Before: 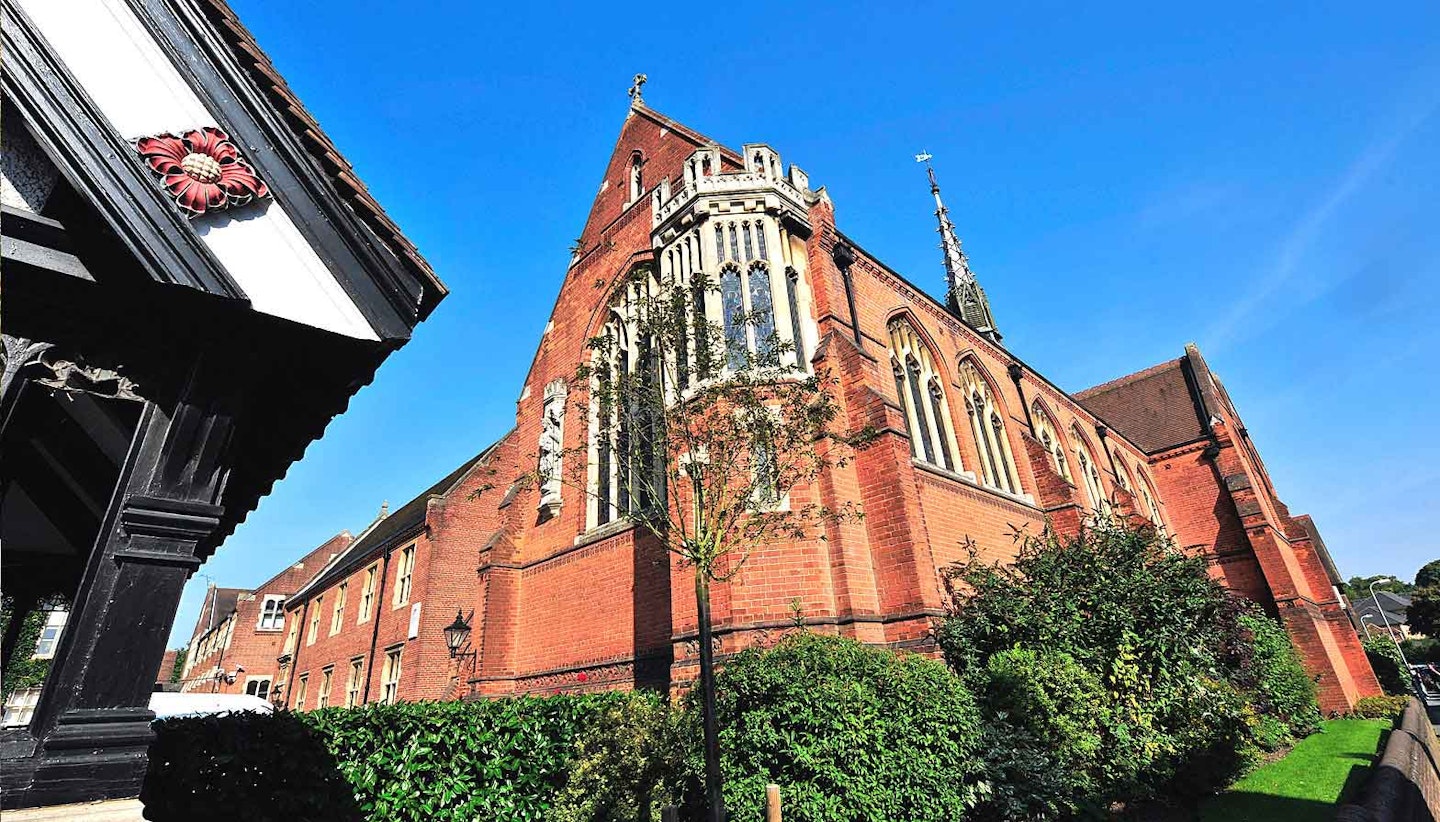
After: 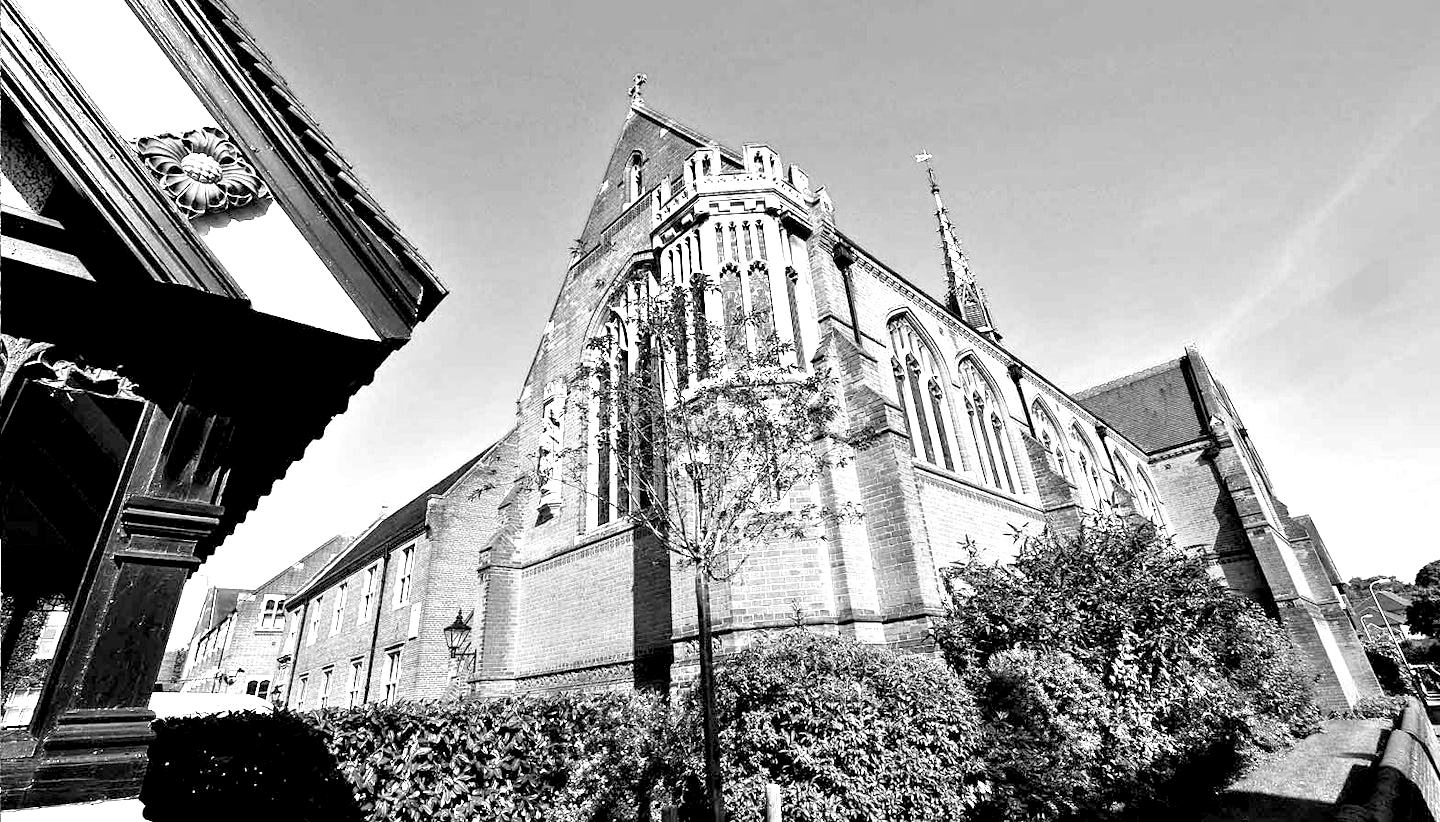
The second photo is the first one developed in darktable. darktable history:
monochrome: on, module defaults
exposure: black level correction 0.01, exposure 1 EV, compensate highlight preservation false
